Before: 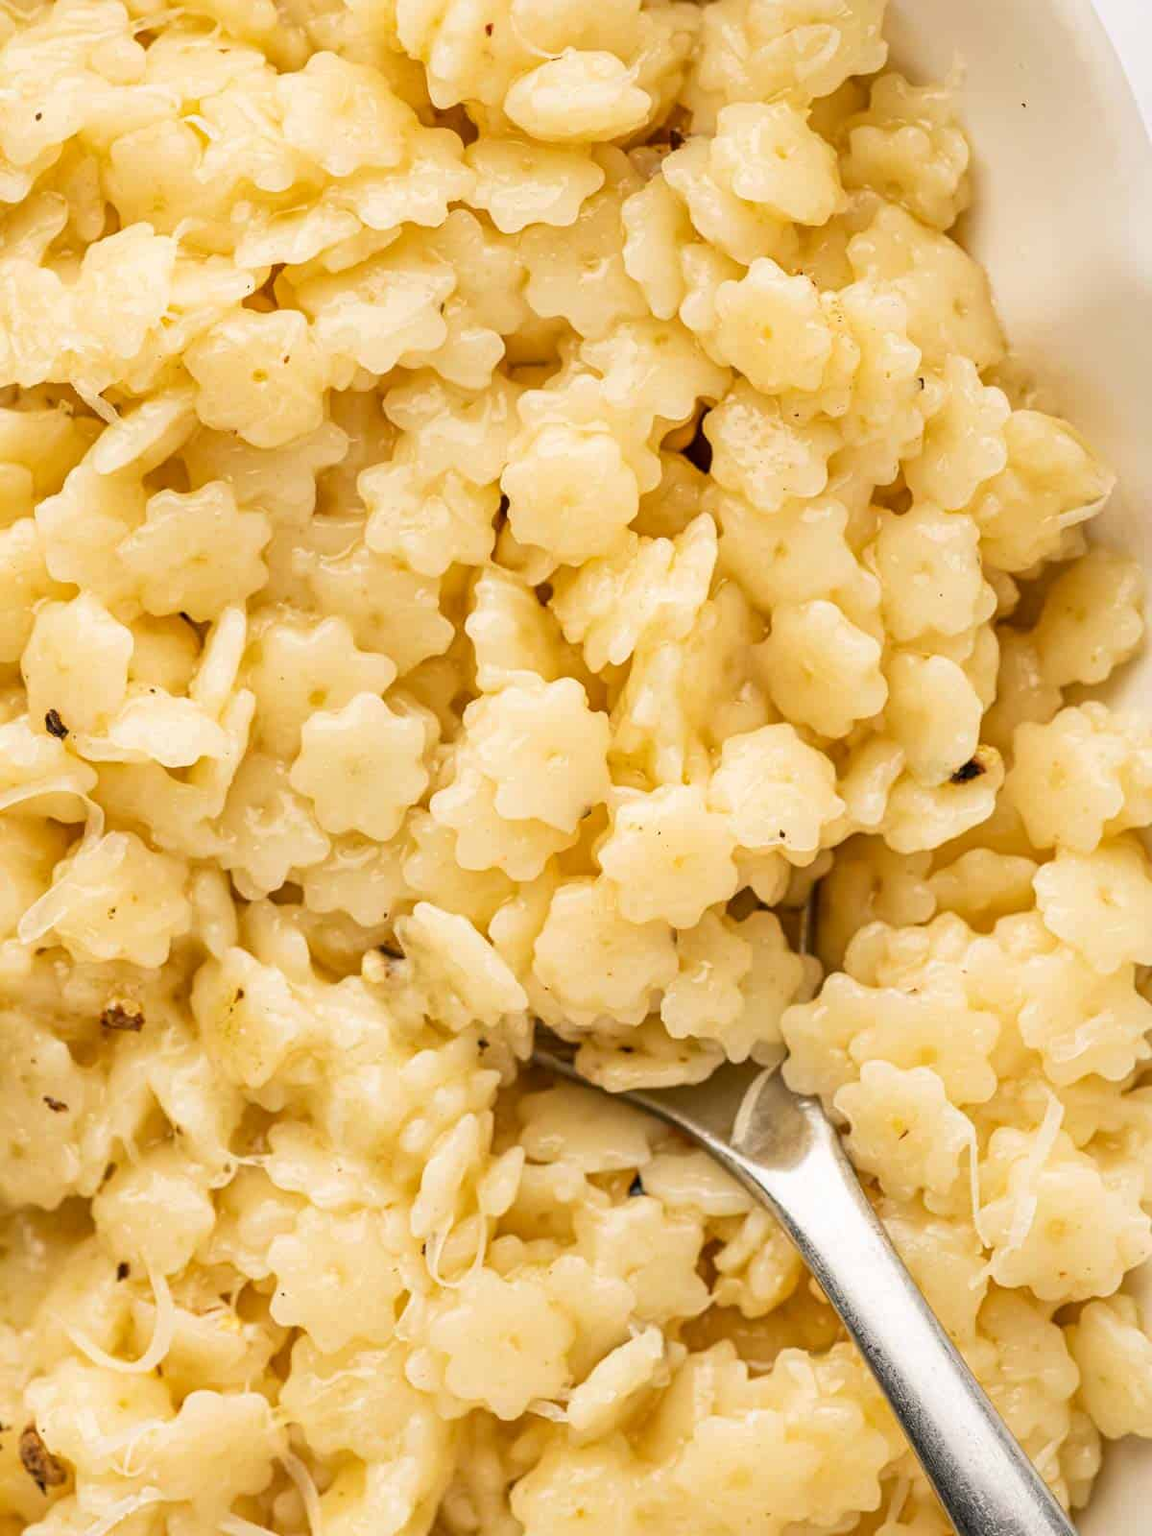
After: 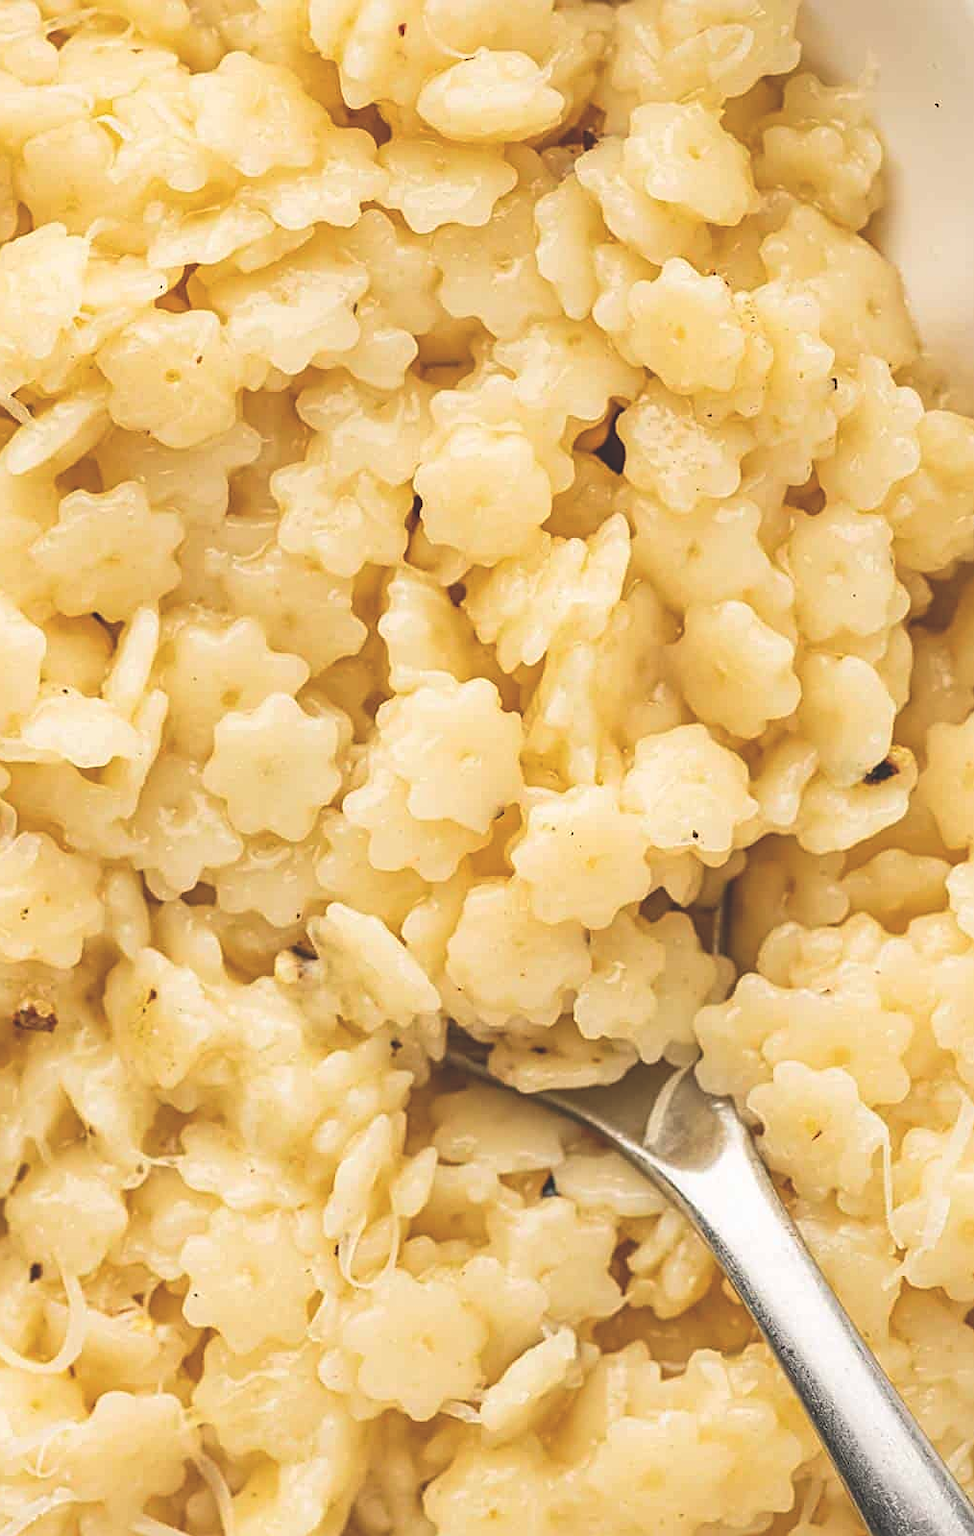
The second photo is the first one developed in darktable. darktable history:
sharpen: on, module defaults
exposure: black level correction -0.028, compensate highlight preservation false
crop: left 7.644%, right 7.843%
